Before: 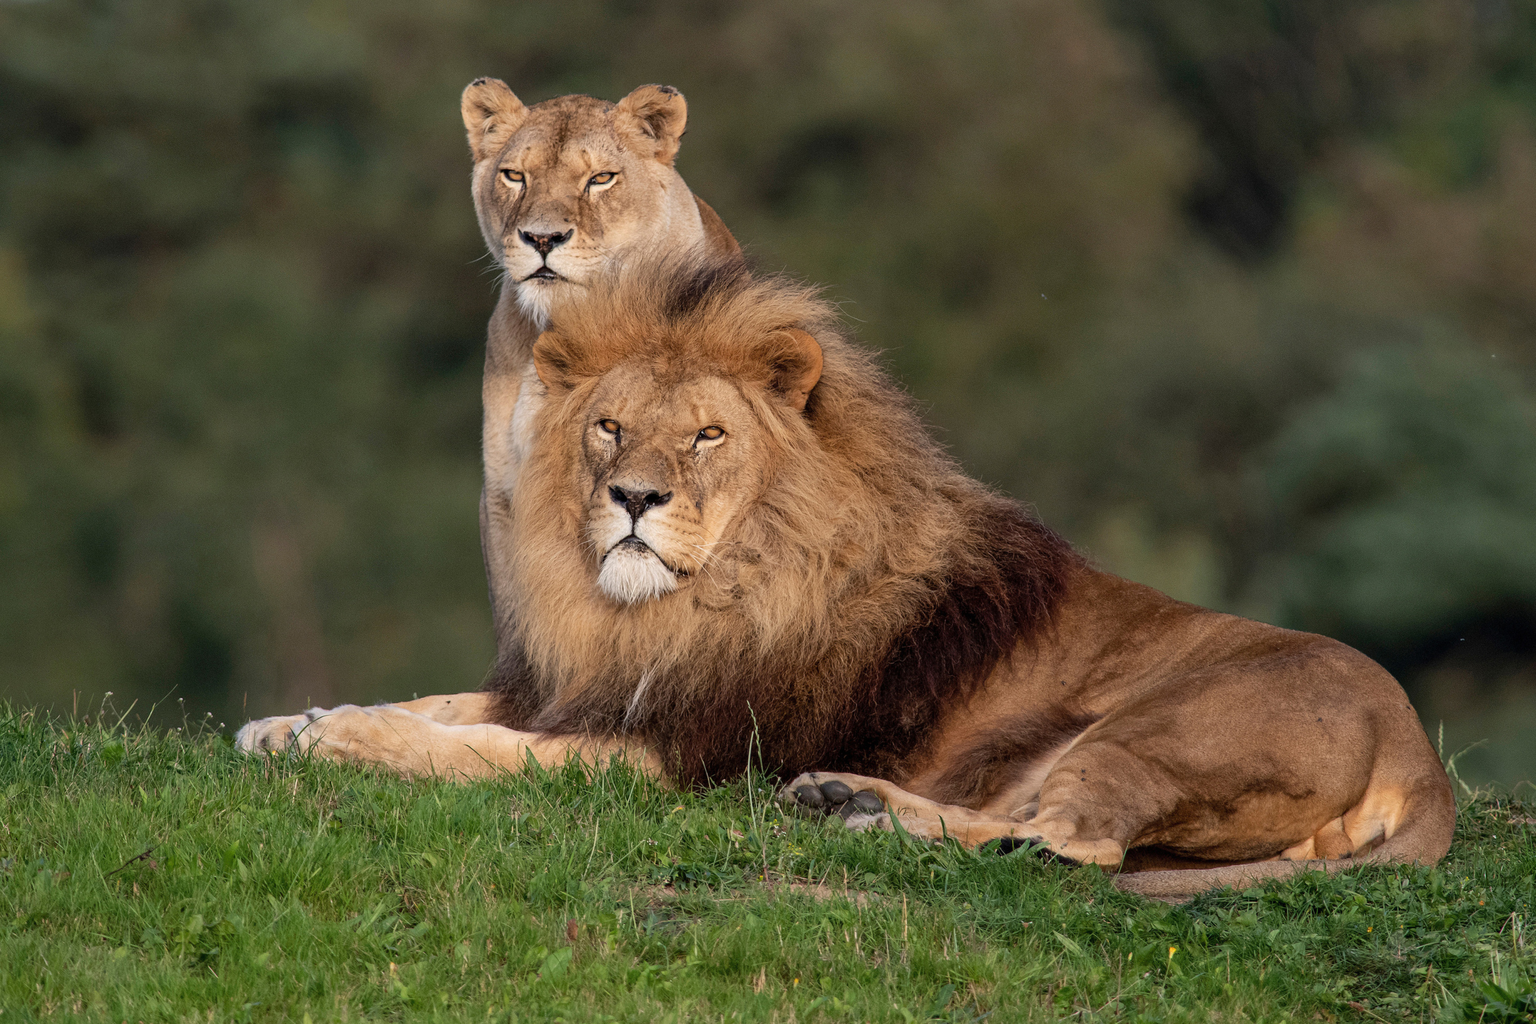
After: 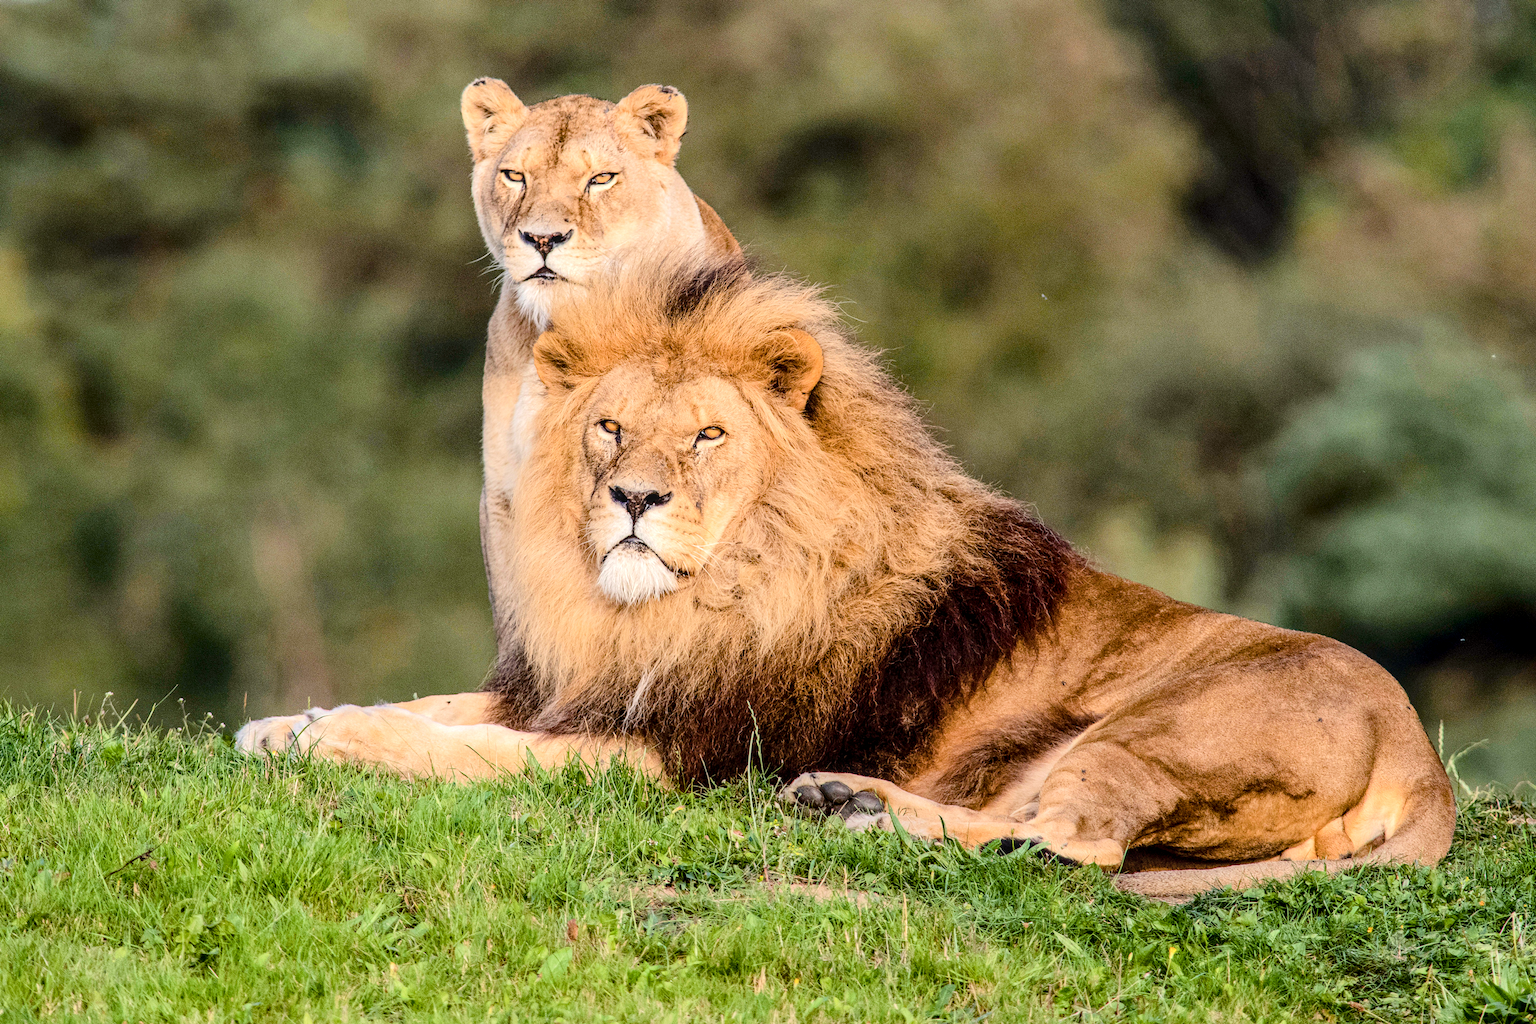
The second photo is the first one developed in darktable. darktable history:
color balance rgb: power › chroma 0.302%, power › hue 24.7°, perceptual saturation grading › global saturation 35.07%, perceptual saturation grading › highlights -25.537%, perceptual saturation grading › shadows 50.218%, global vibrance 20%
exposure: exposure 0.128 EV, compensate highlight preservation false
contrast brightness saturation: contrast 0.056, brightness -0.005, saturation -0.212
tone equalizer: -7 EV 0.143 EV, -6 EV 0.575 EV, -5 EV 1.18 EV, -4 EV 1.36 EV, -3 EV 1.16 EV, -2 EV 0.6 EV, -1 EV 0.165 EV, edges refinement/feathering 500, mask exposure compensation -1.57 EV, preserve details no
local contrast: on, module defaults
